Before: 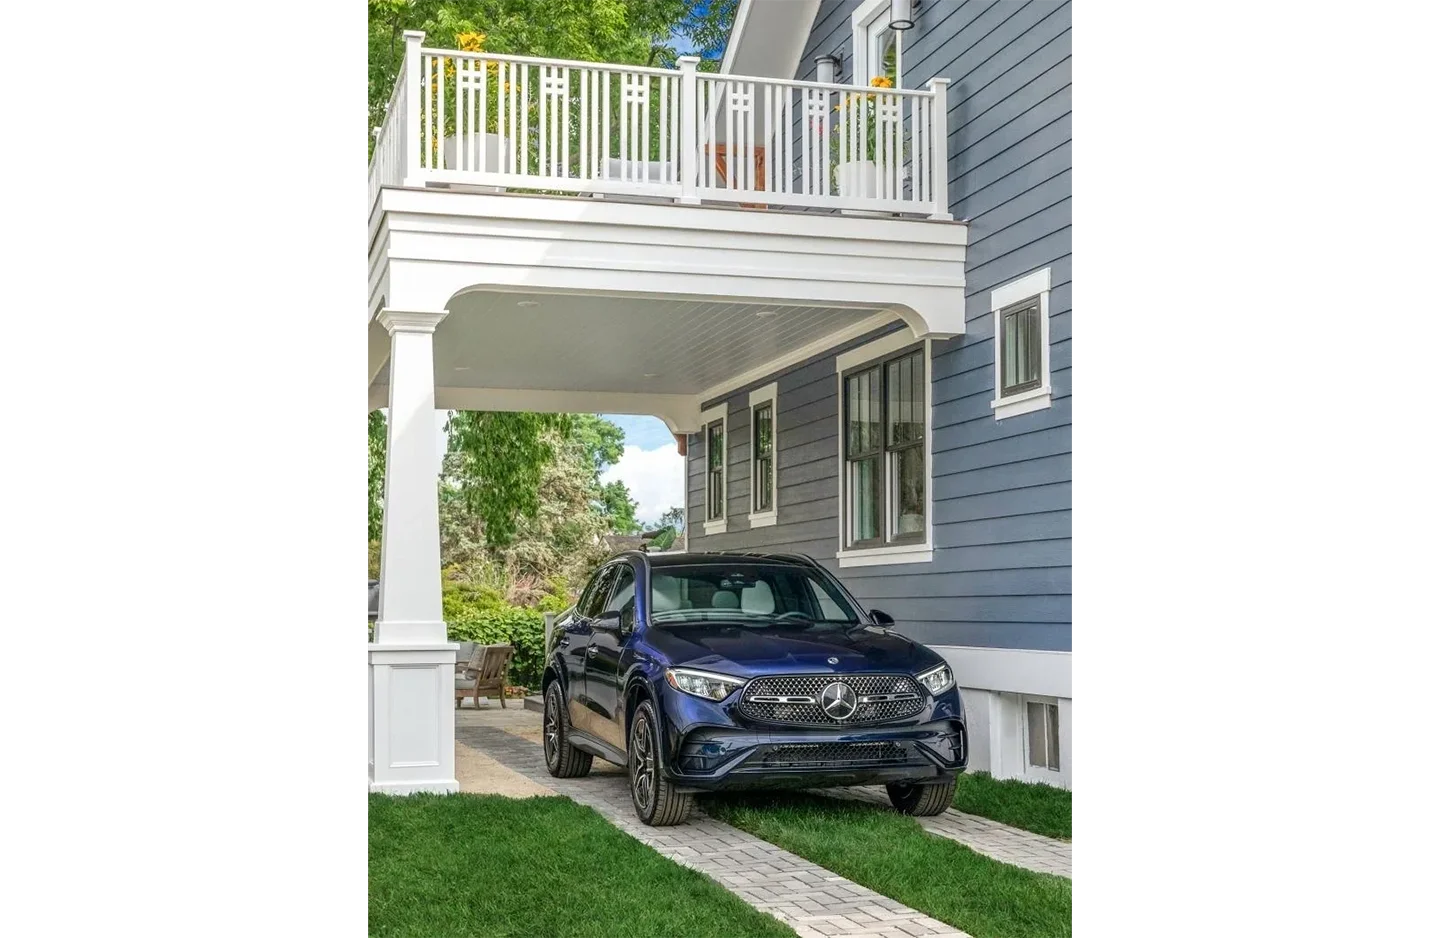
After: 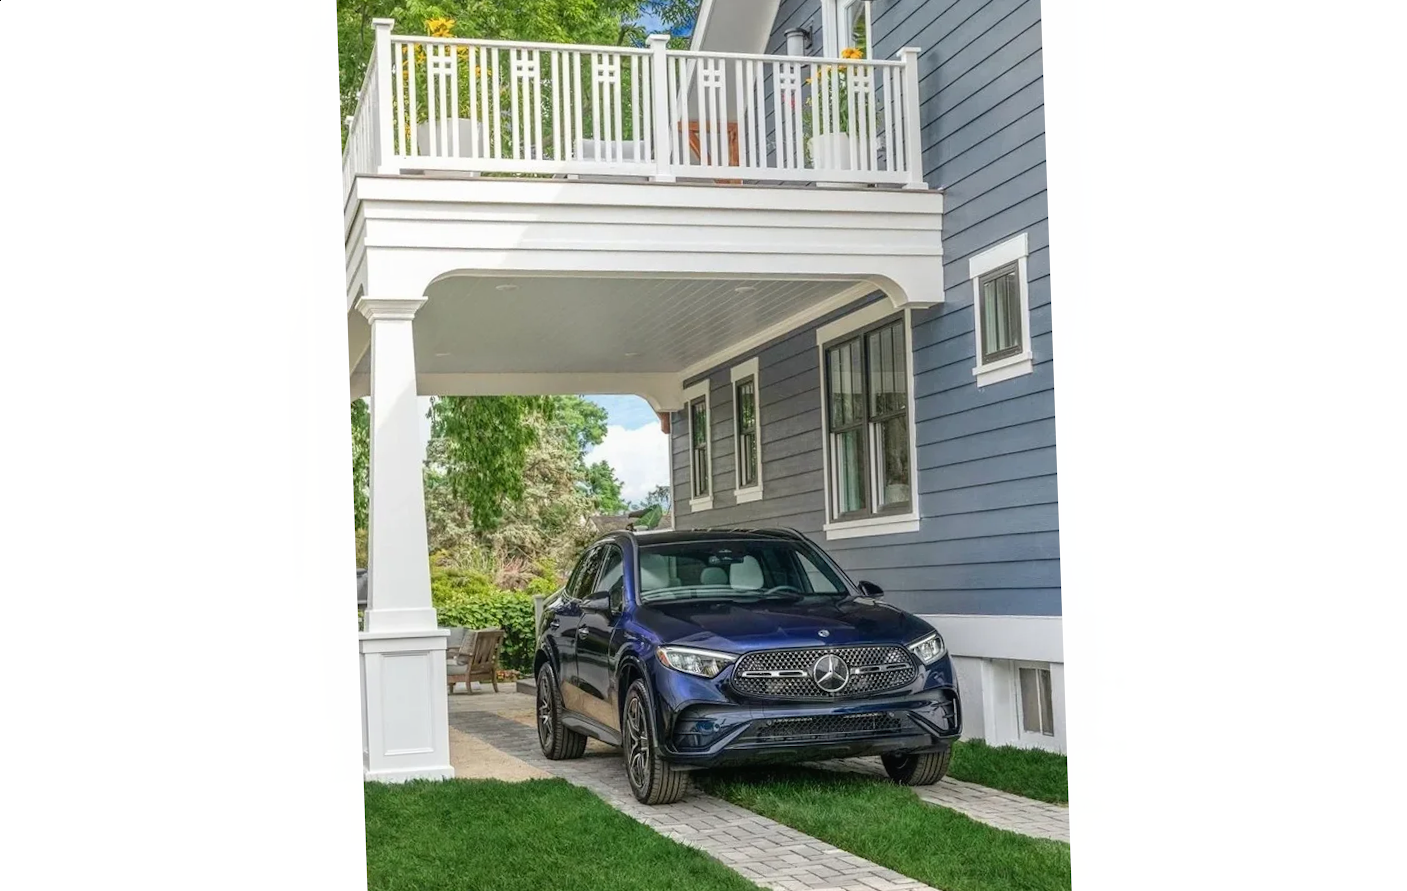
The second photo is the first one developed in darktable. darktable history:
contrast equalizer: octaves 7, y [[0.6 ×6], [0.55 ×6], [0 ×6], [0 ×6], [0 ×6]], mix -0.1
rotate and perspective: rotation -2°, crop left 0.022, crop right 0.978, crop top 0.049, crop bottom 0.951
